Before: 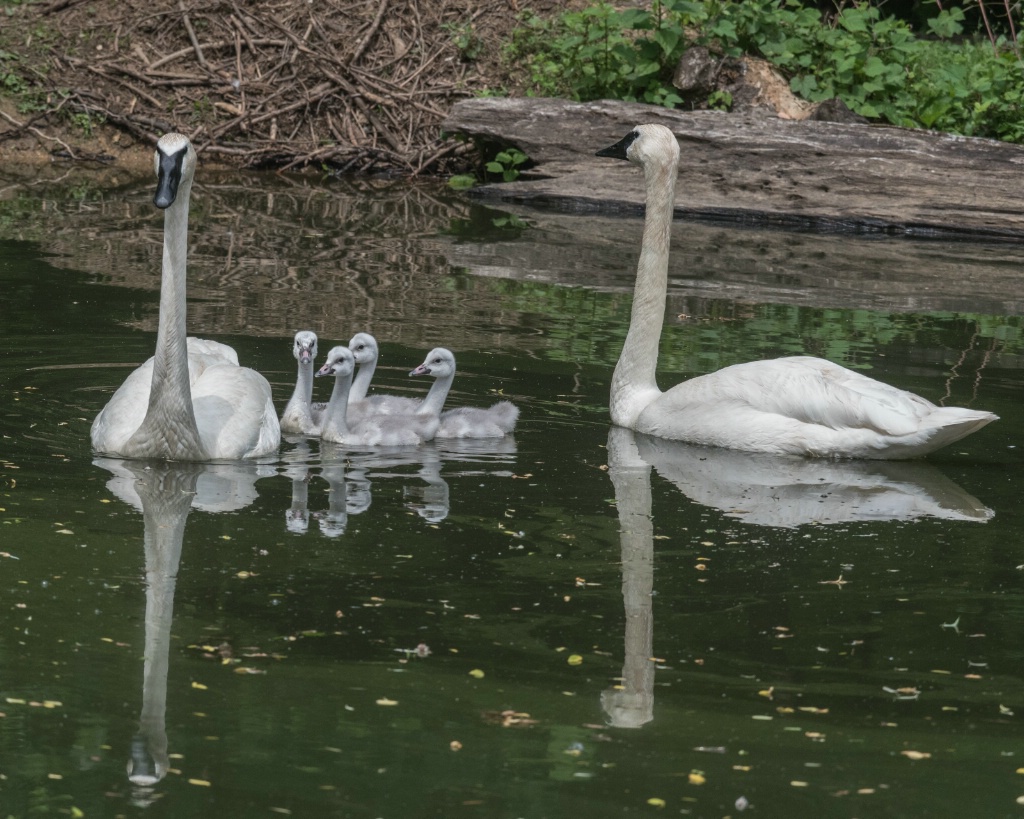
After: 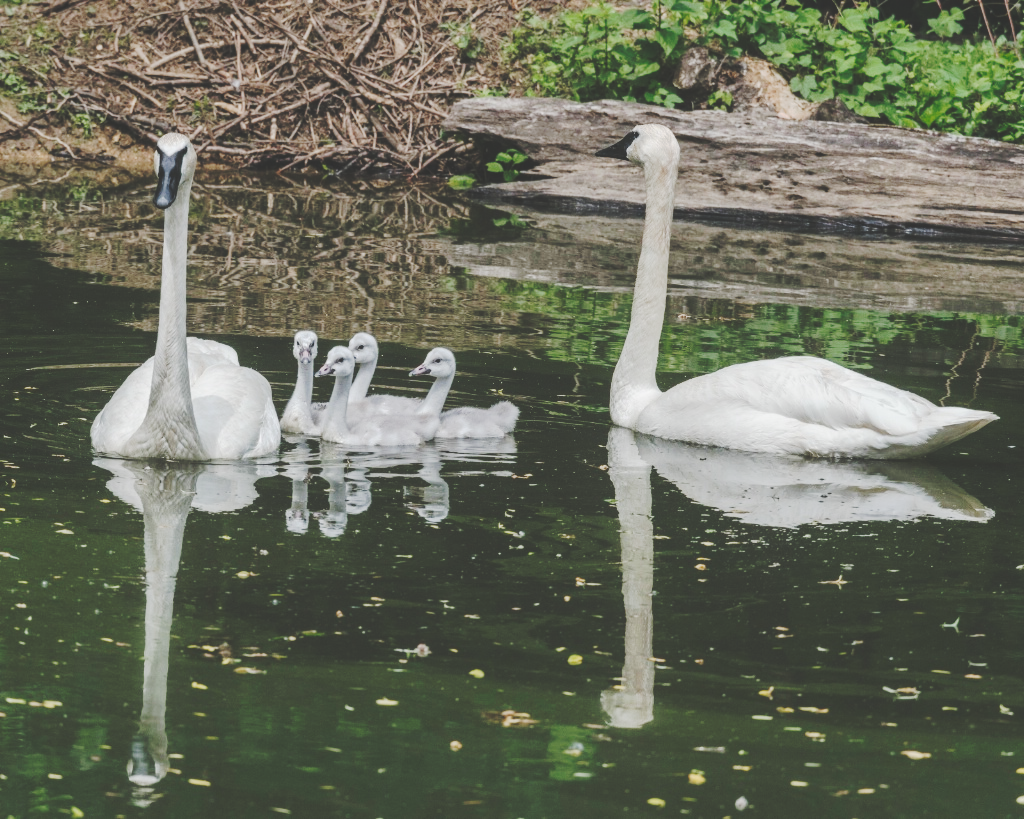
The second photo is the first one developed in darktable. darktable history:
base curve: curves: ch0 [(0, 0.024) (0.055, 0.065) (0.121, 0.166) (0.236, 0.319) (0.693, 0.726) (1, 1)], preserve colors none
tone curve: curves: ch0 [(0, 0) (0.003, 0.039) (0.011, 0.041) (0.025, 0.048) (0.044, 0.065) (0.069, 0.084) (0.1, 0.104) (0.136, 0.137) (0.177, 0.19) (0.224, 0.245) (0.277, 0.32) (0.335, 0.409) (0.399, 0.496) (0.468, 0.58) (0.543, 0.656) (0.623, 0.733) (0.709, 0.796) (0.801, 0.852) (0.898, 0.93) (1, 1)], preserve colors none
